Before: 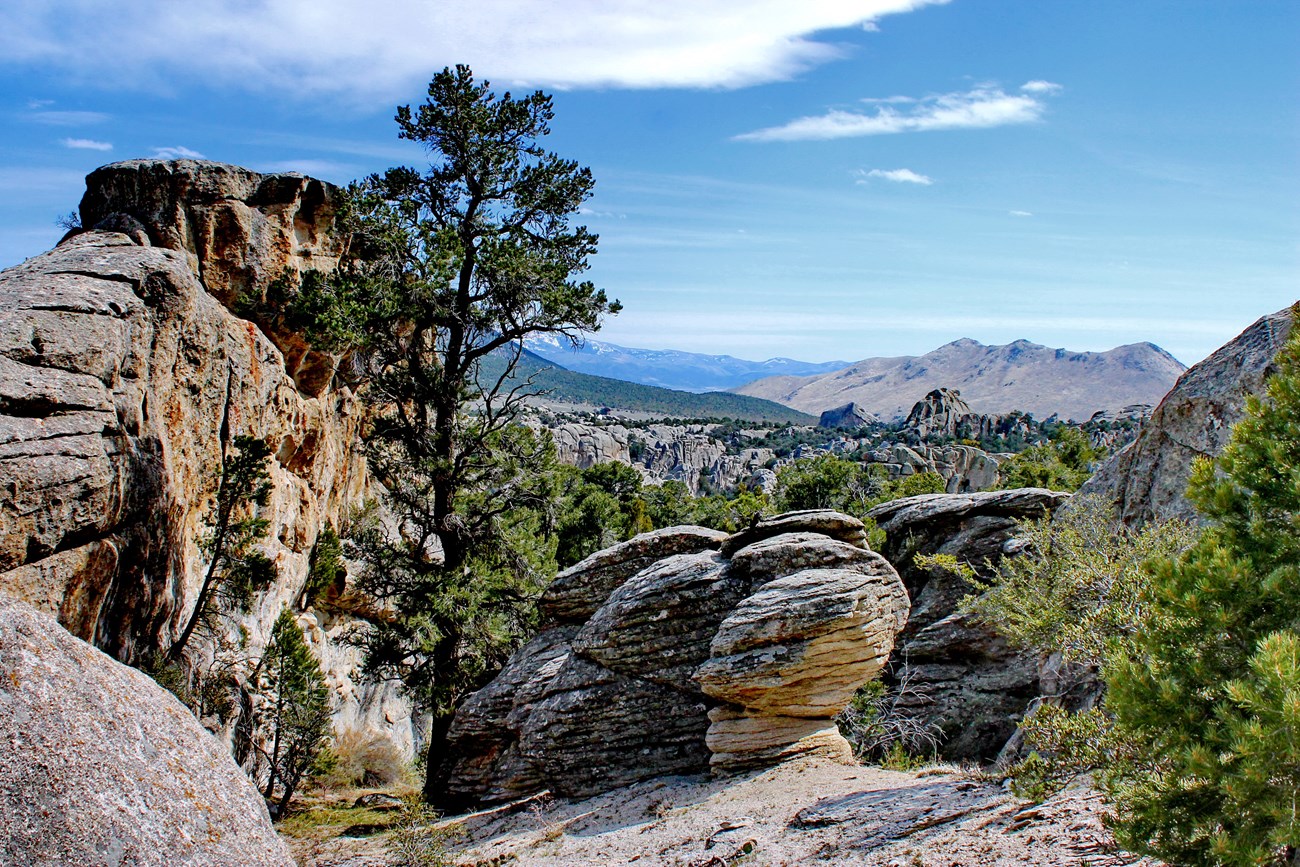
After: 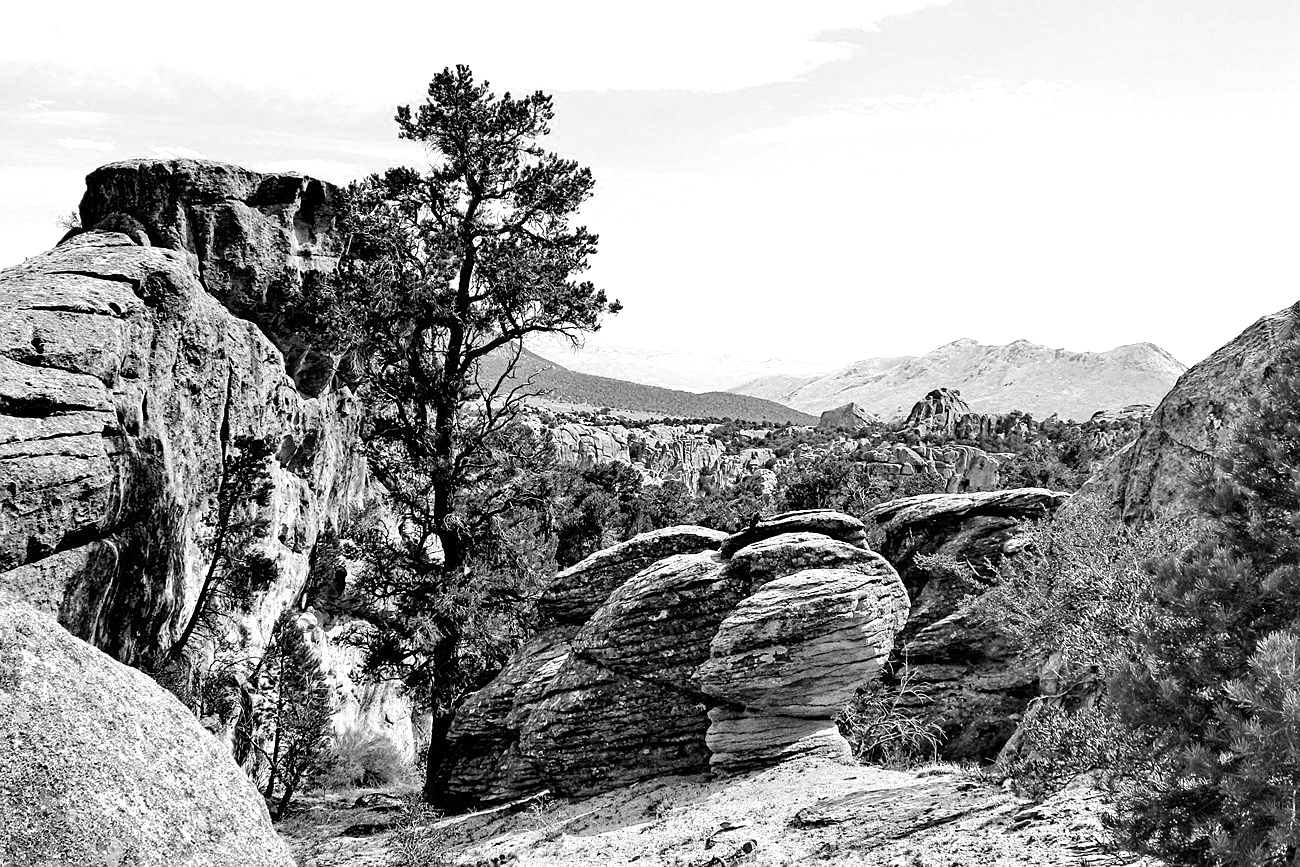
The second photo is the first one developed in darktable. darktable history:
color calibration: output gray [0.253, 0.26, 0.487, 0], gray › normalize channels true, illuminant custom, x 0.459, y 0.428, temperature 2606.14 K, gamut compression 0.009
contrast brightness saturation: contrast 0.05
sharpen: radius 0.987
